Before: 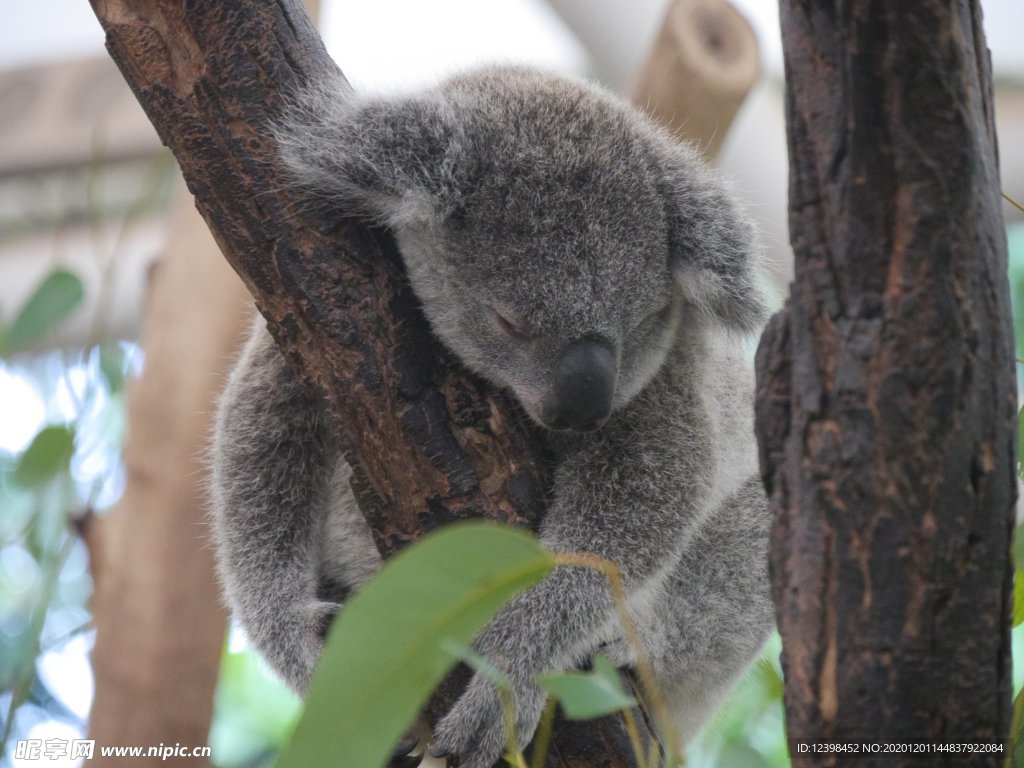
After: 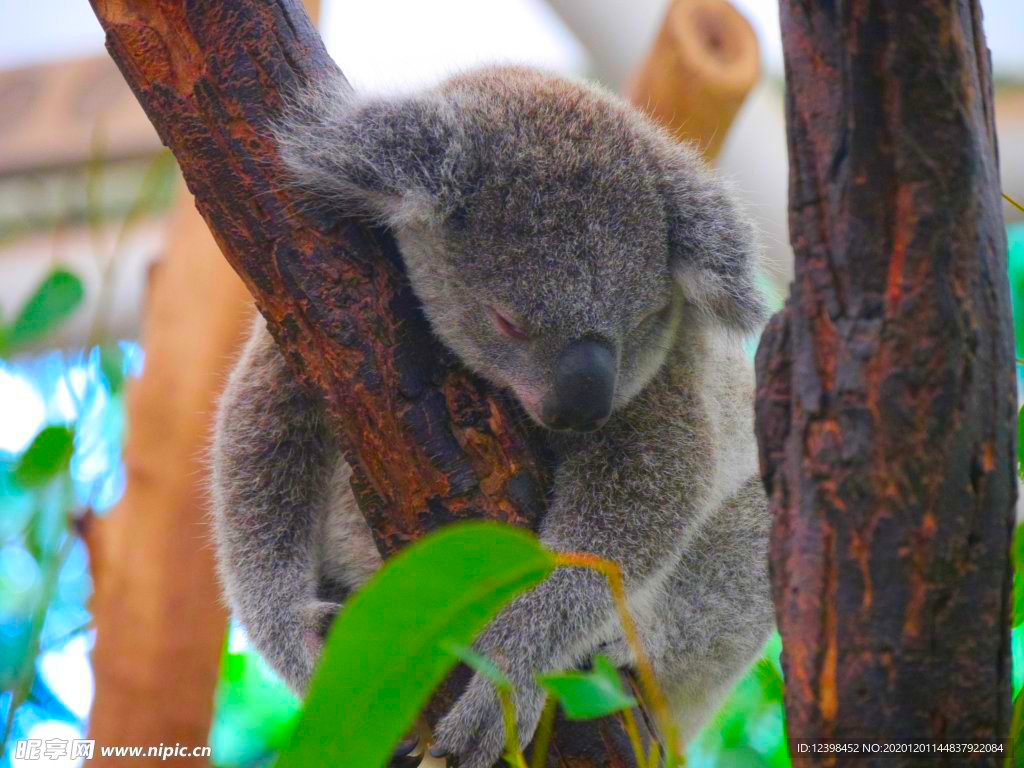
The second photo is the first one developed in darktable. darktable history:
color correction: highlights b* -0.018, saturation 2.99
